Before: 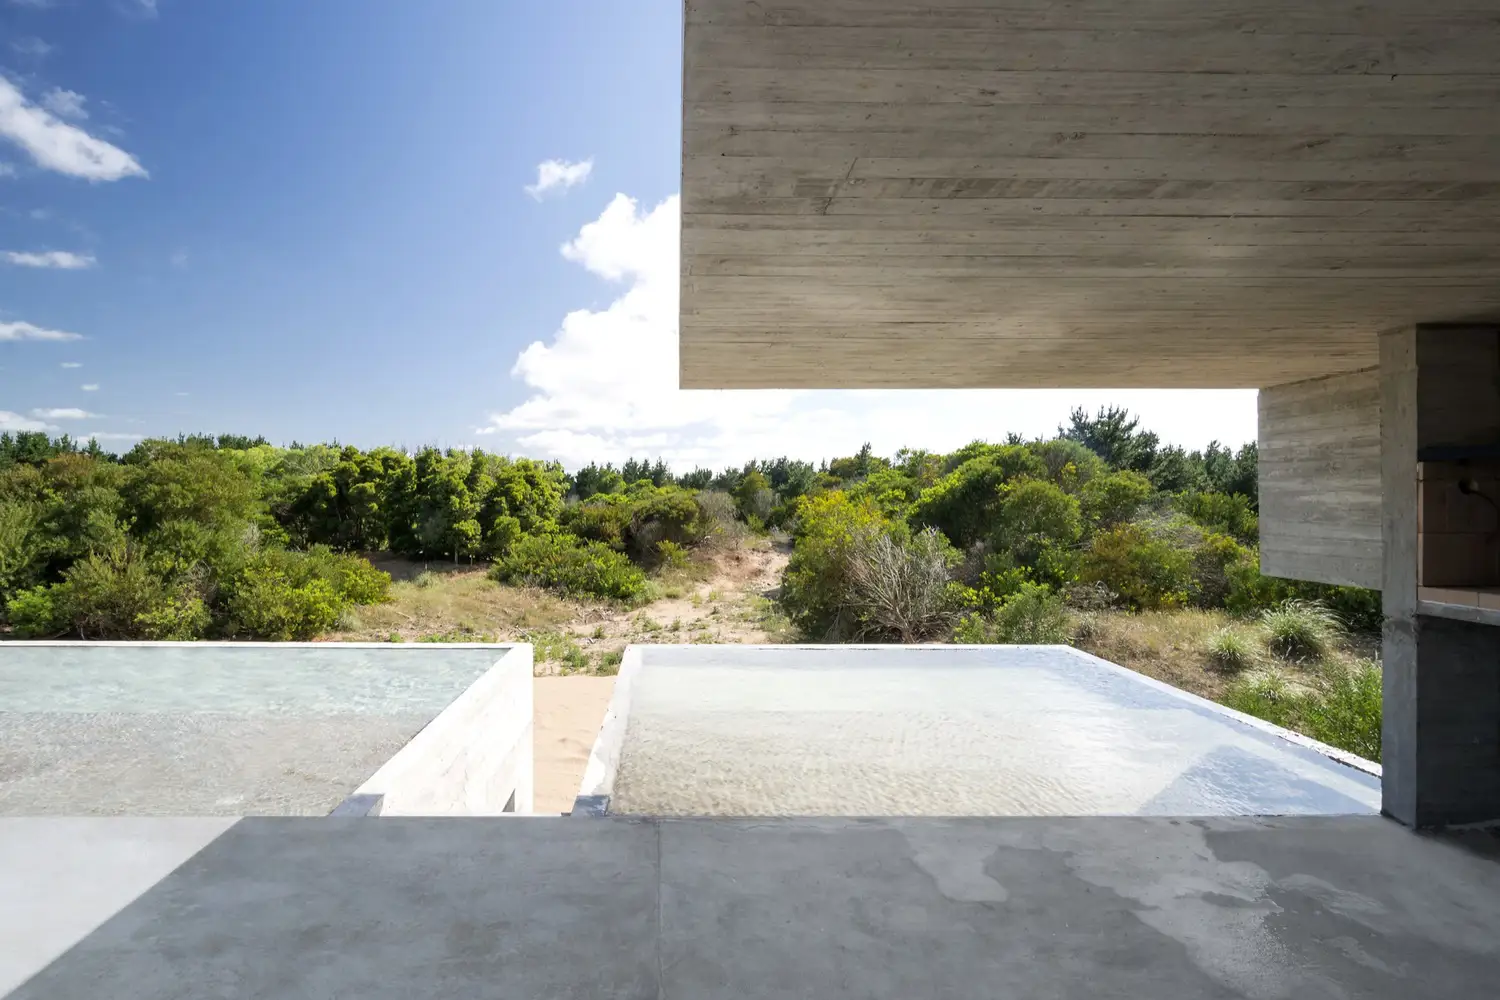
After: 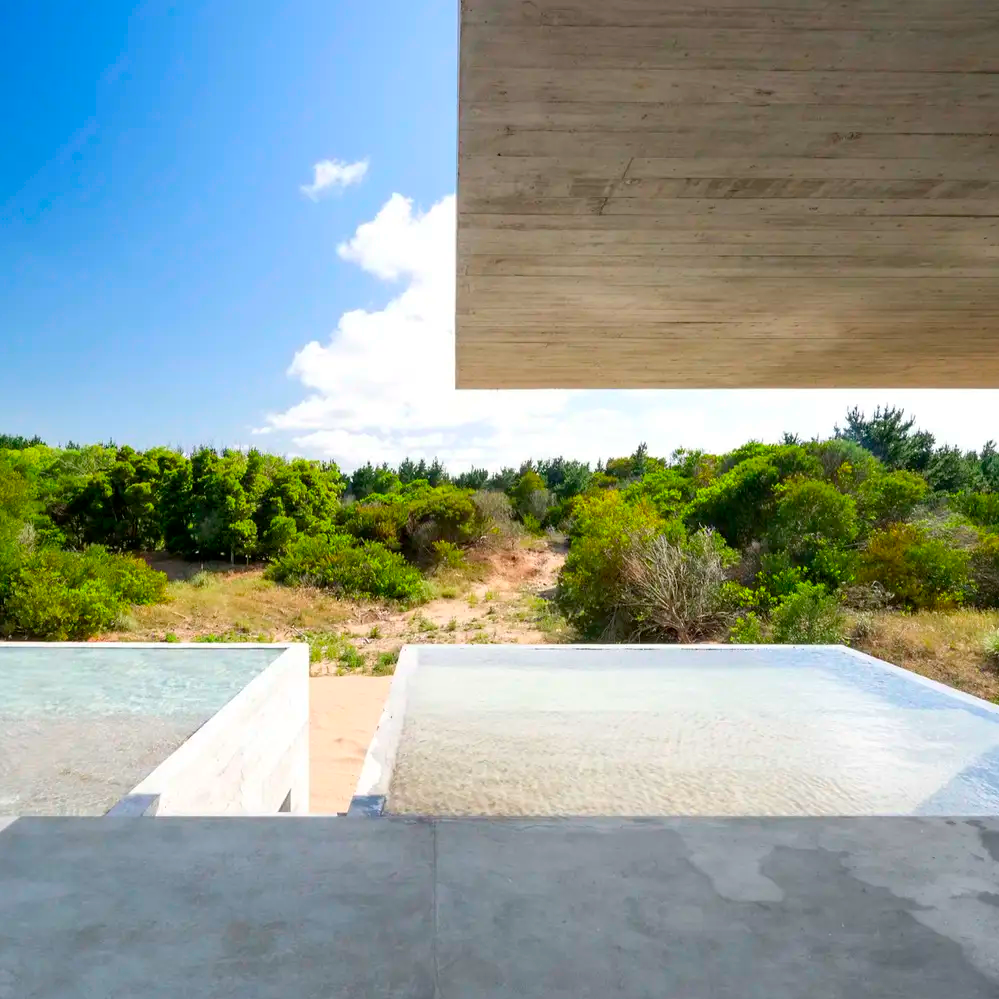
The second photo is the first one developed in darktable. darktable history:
contrast brightness saturation: saturation 0.5
color balance rgb: on, module defaults
crop and rotate: left 15.055%, right 18.278%
